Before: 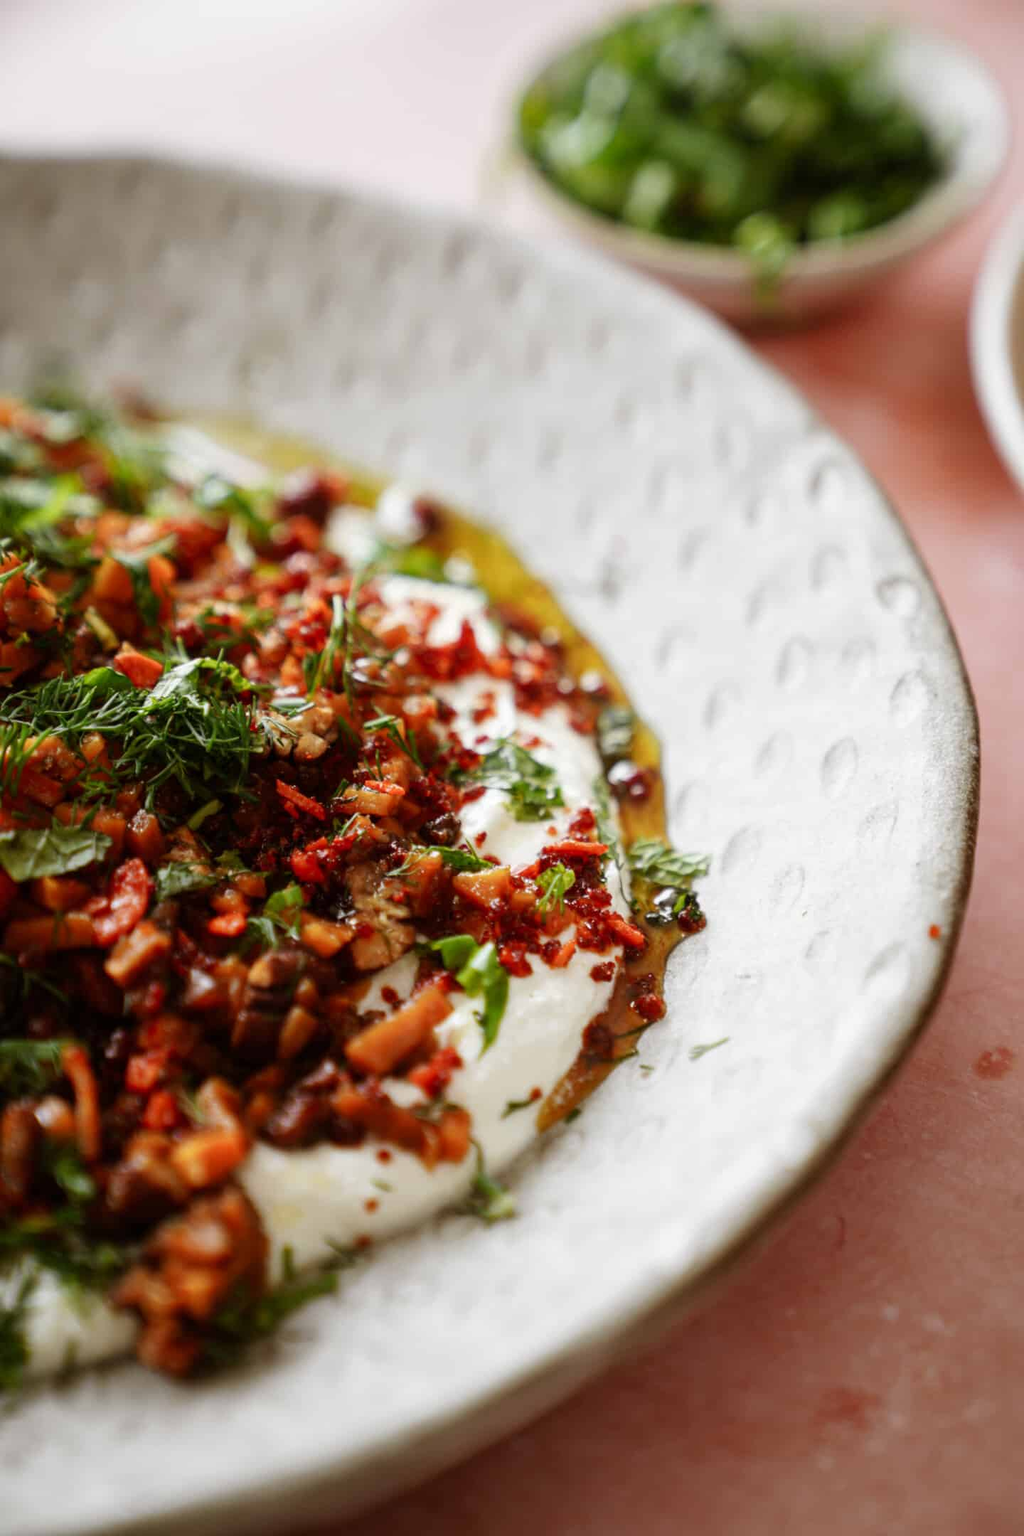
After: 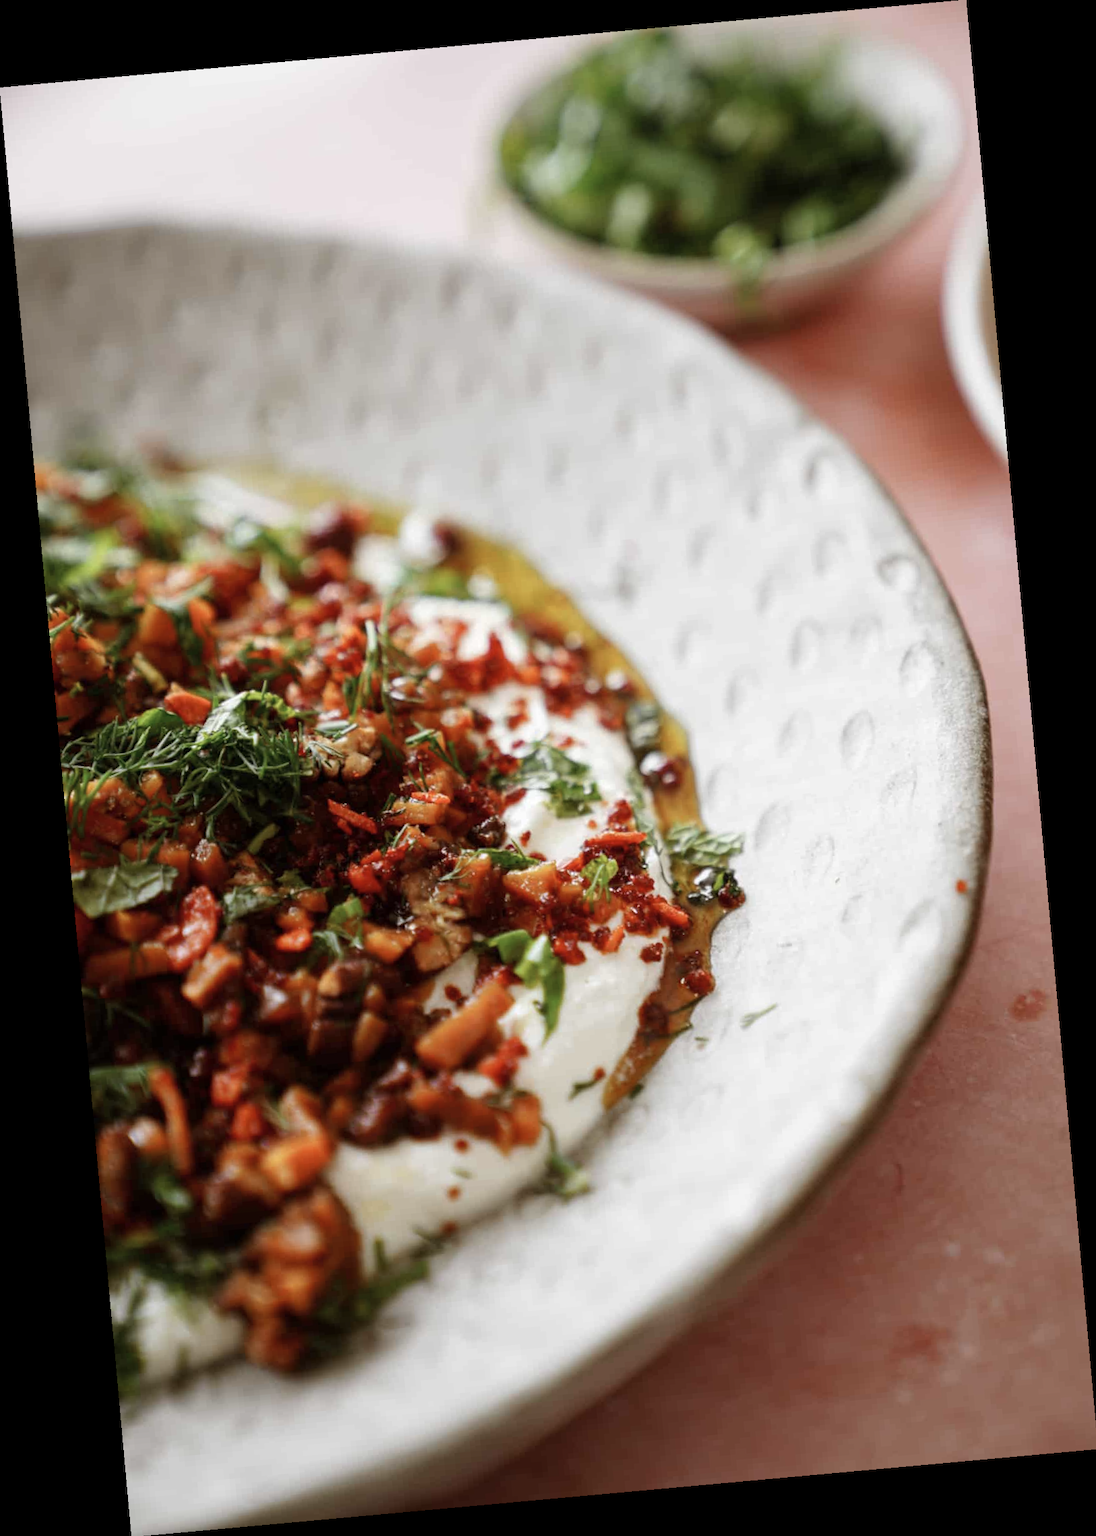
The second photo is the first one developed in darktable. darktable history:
color zones: curves: ch0 [(0, 0.5) (0.143, 0.5) (0.286, 0.5) (0.429, 0.504) (0.571, 0.5) (0.714, 0.509) (0.857, 0.5) (1, 0.5)]; ch1 [(0, 0.425) (0.143, 0.425) (0.286, 0.375) (0.429, 0.405) (0.571, 0.5) (0.714, 0.47) (0.857, 0.425) (1, 0.435)]; ch2 [(0, 0.5) (0.143, 0.5) (0.286, 0.5) (0.429, 0.517) (0.571, 0.5) (0.714, 0.51) (0.857, 0.5) (1, 0.5)]
rotate and perspective: rotation -5.2°, automatic cropping off
